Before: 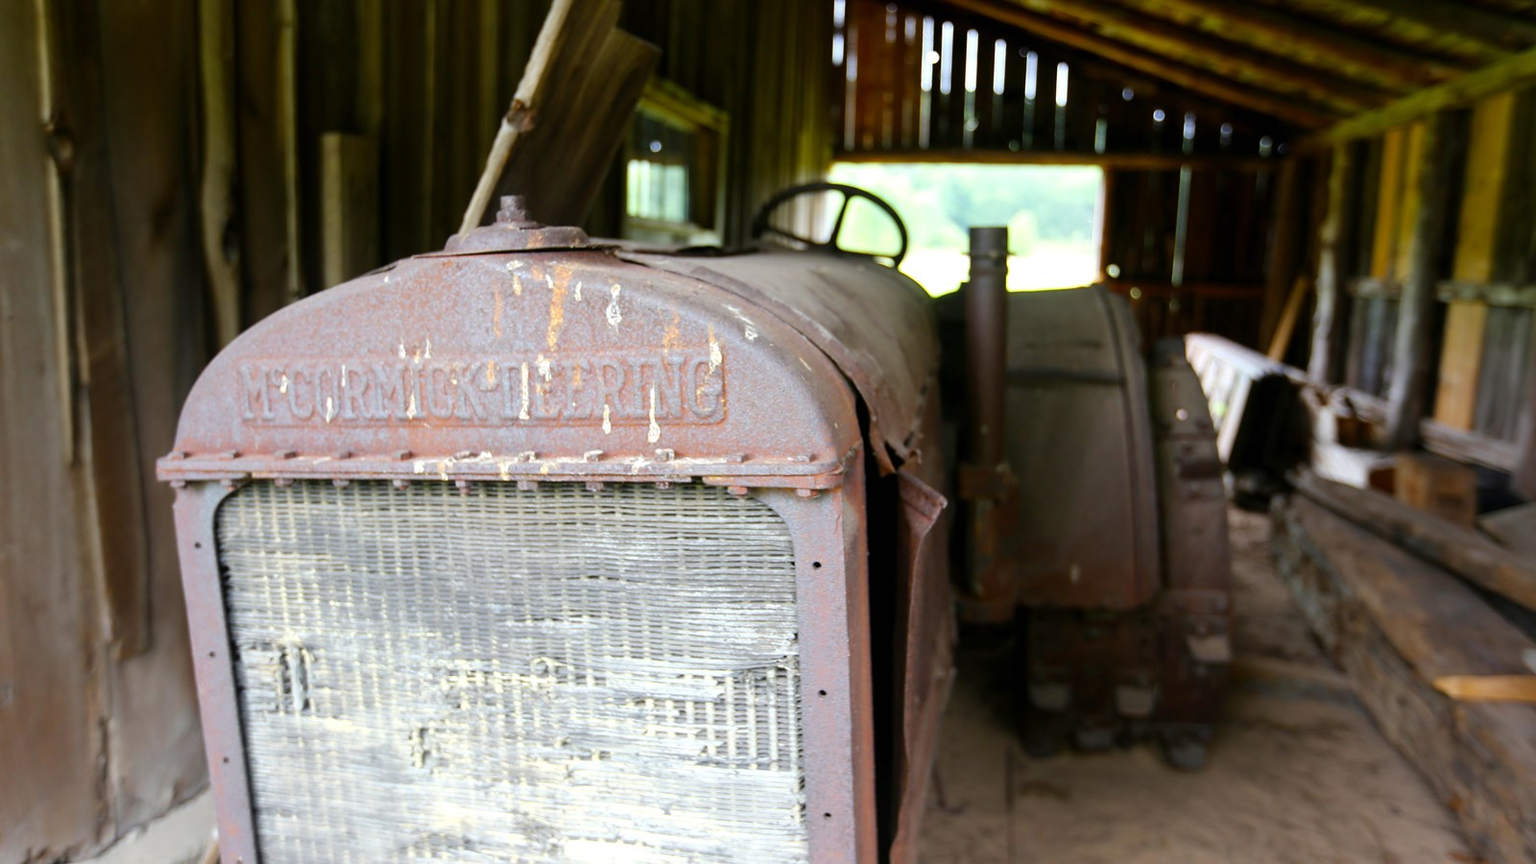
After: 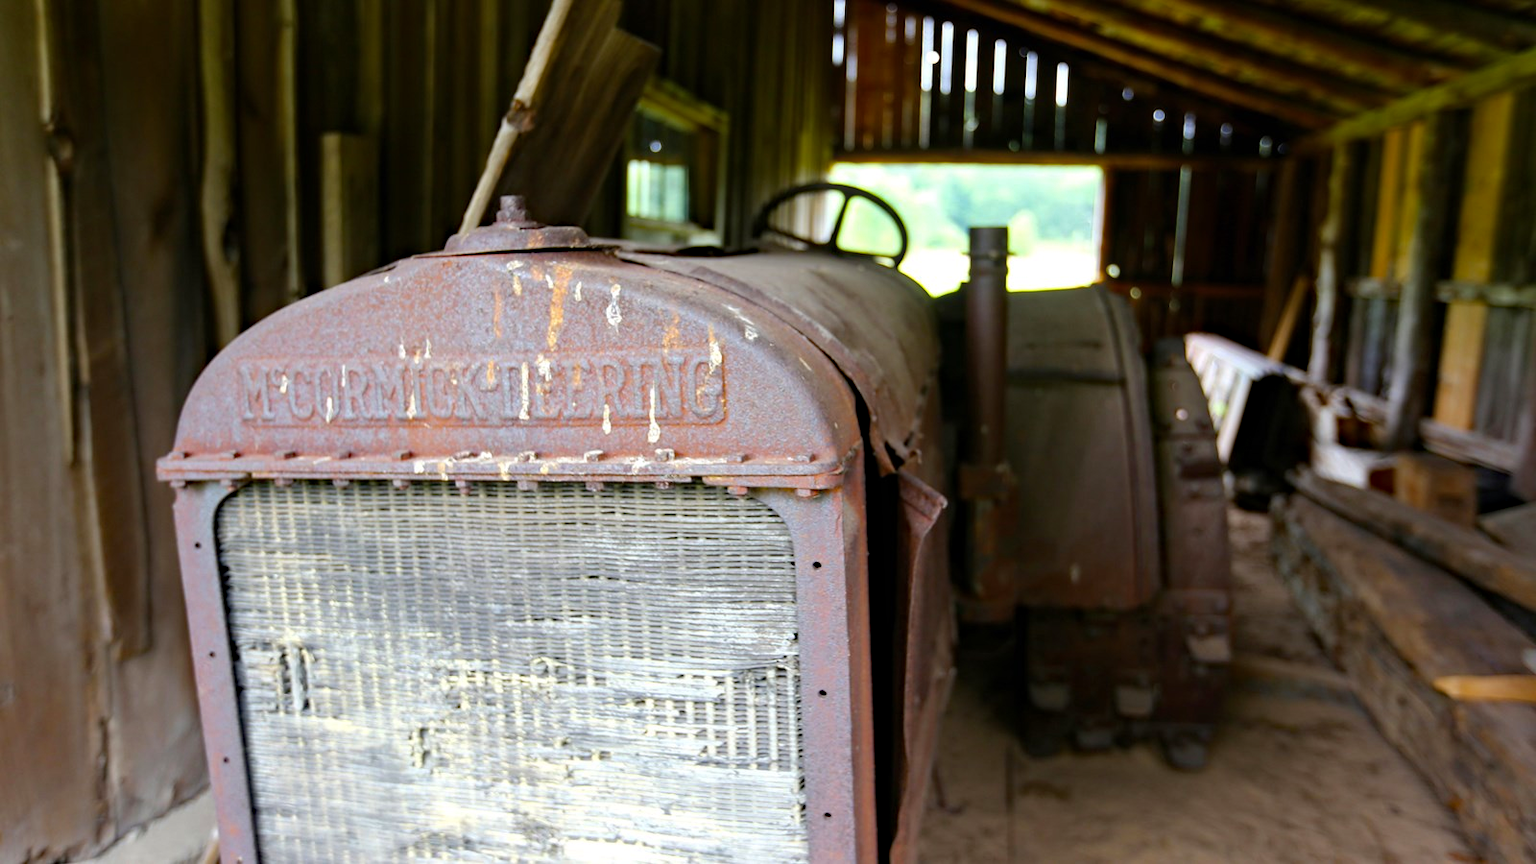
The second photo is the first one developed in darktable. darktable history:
haze removal: strength 0.286, distance 0.251, compatibility mode true, adaptive false
